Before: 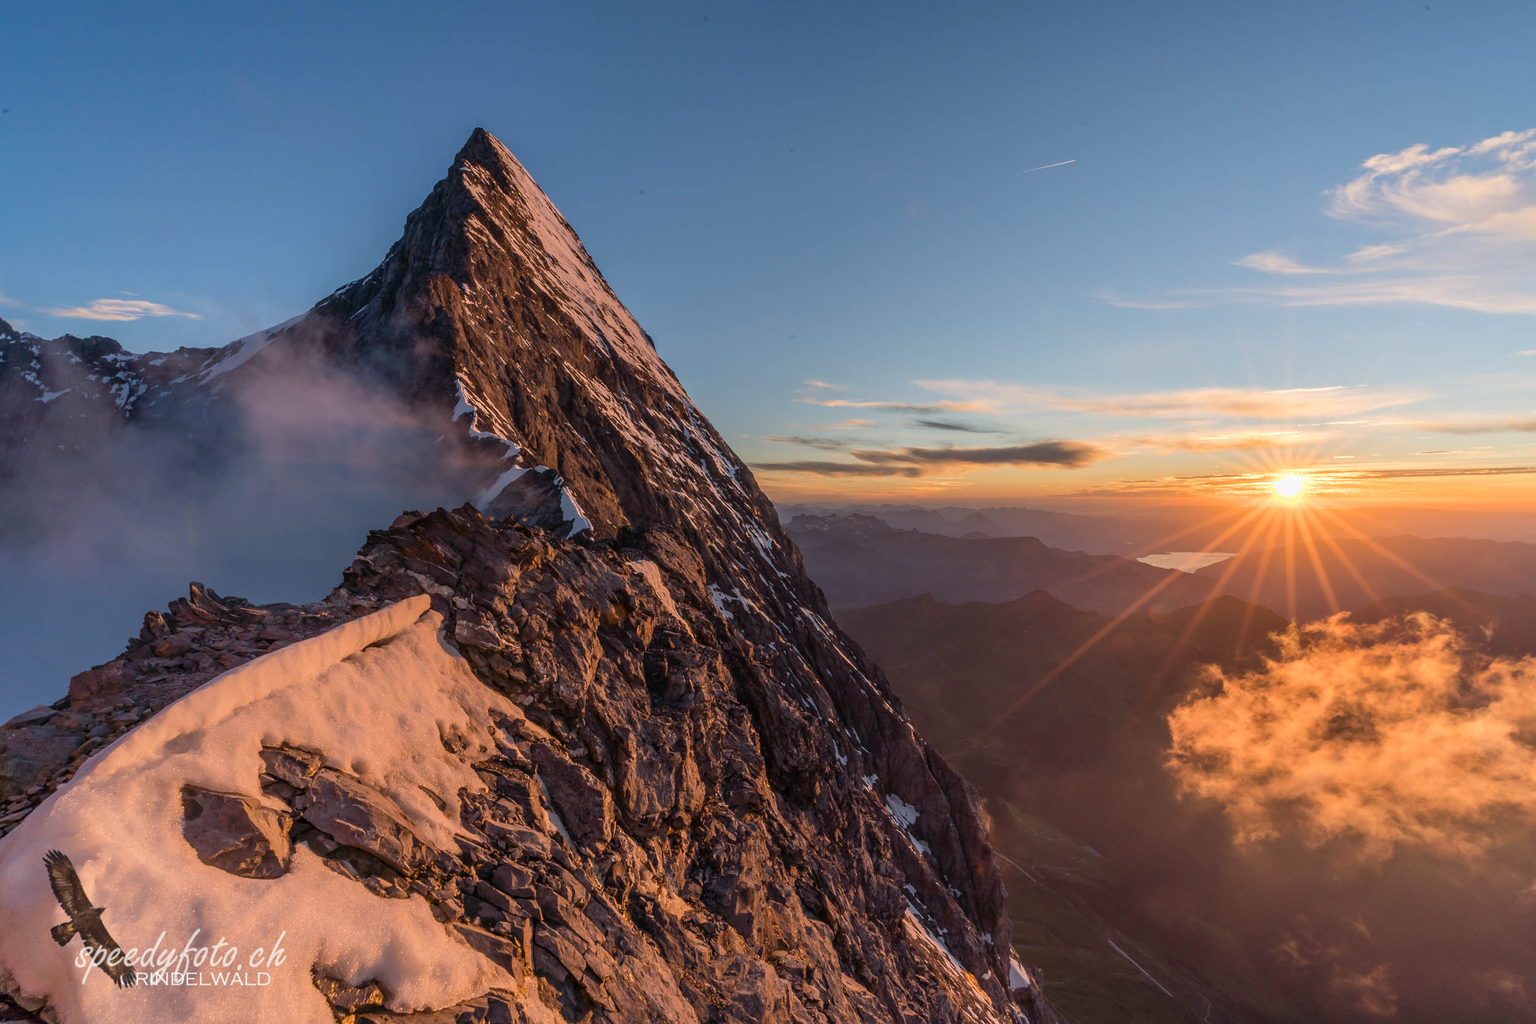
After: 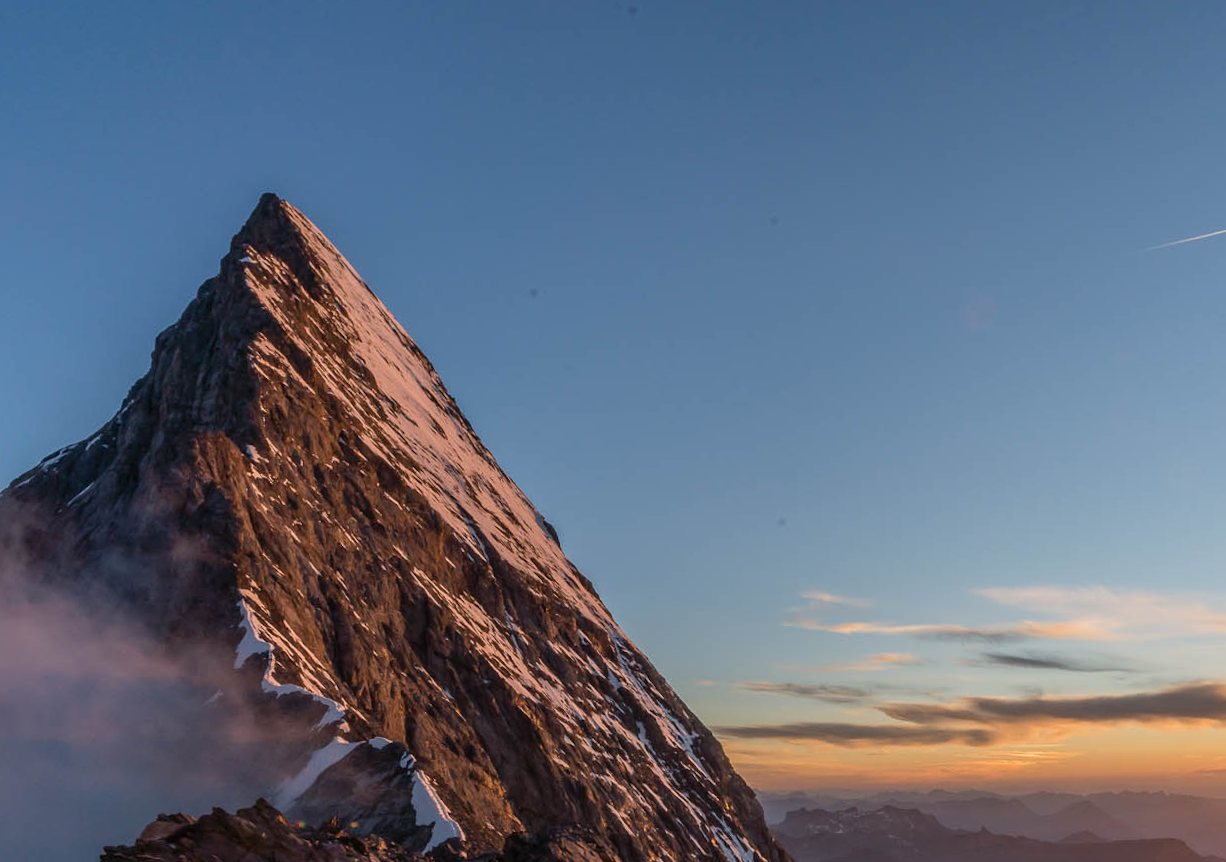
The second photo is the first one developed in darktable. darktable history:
crop: left 19.556%, right 30.401%, bottom 46.458%
rotate and perspective: rotation -1°, crop left 0.011, crop right 0.989, crop top 0.025, crop bottom 0.975
